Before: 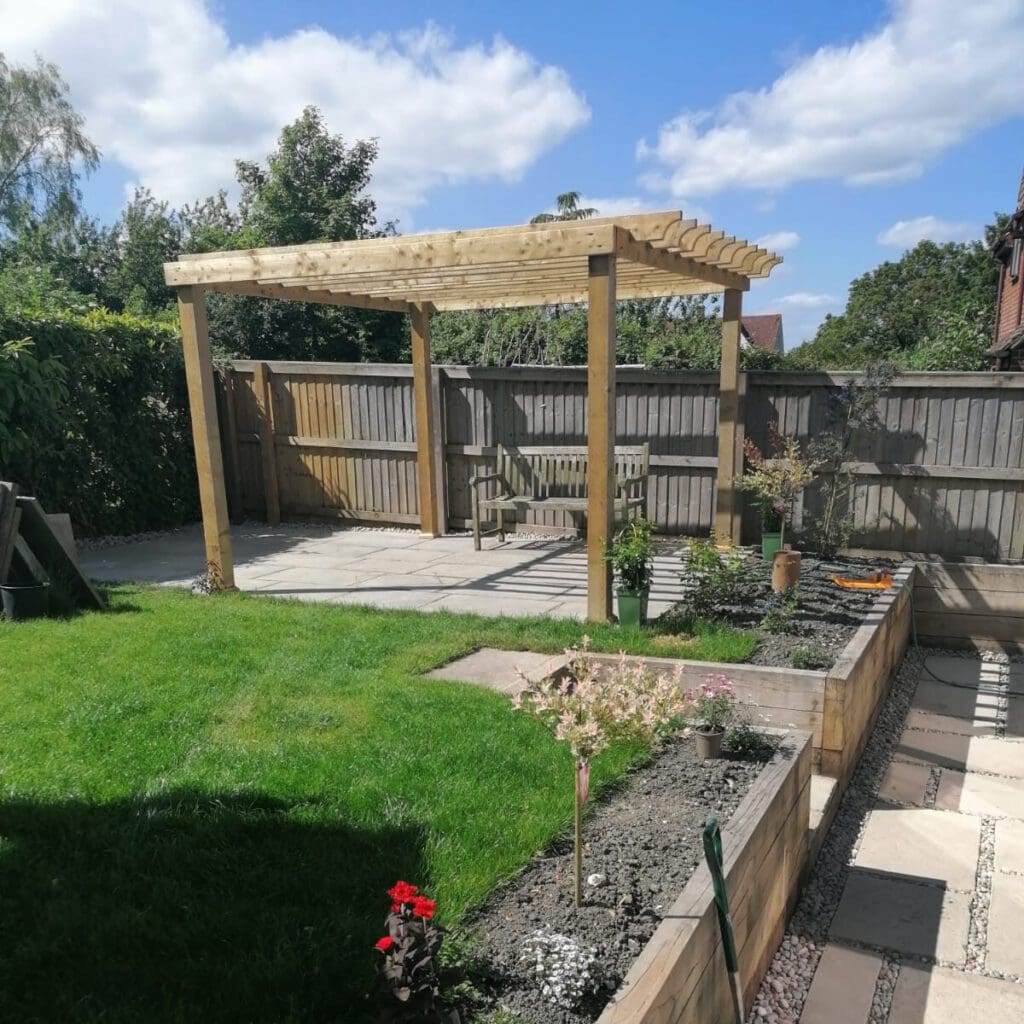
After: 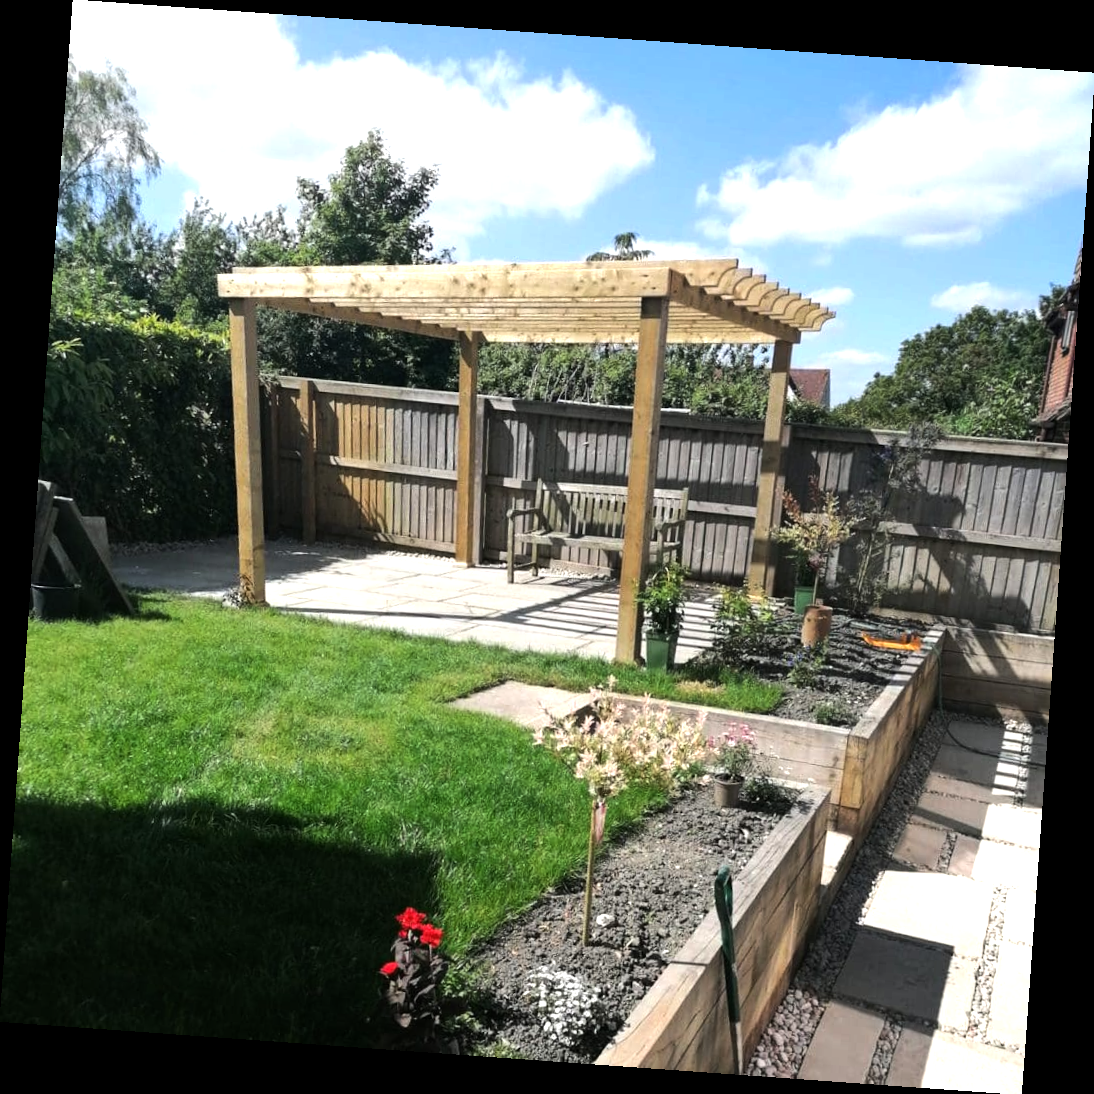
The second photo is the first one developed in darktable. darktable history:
rotate and perspective: rotation 4.1°, automatic cropping off
tone equalizer: -8 EV -0.75 EV, -7 EV -0.7 EV, -6 EV -0.6 EV, -5 EV -0.4 EV, -3 EV 0.4 EV, -2 EV 0.6 EV, -1 EV 0.7 EV, +0 EV 0.75 EV, edges refinement/feathering 500, mask exposure compensation -1.57 EV, preserve details no
exposure: exposure 0.131 EV, compensate highlight preservation false
